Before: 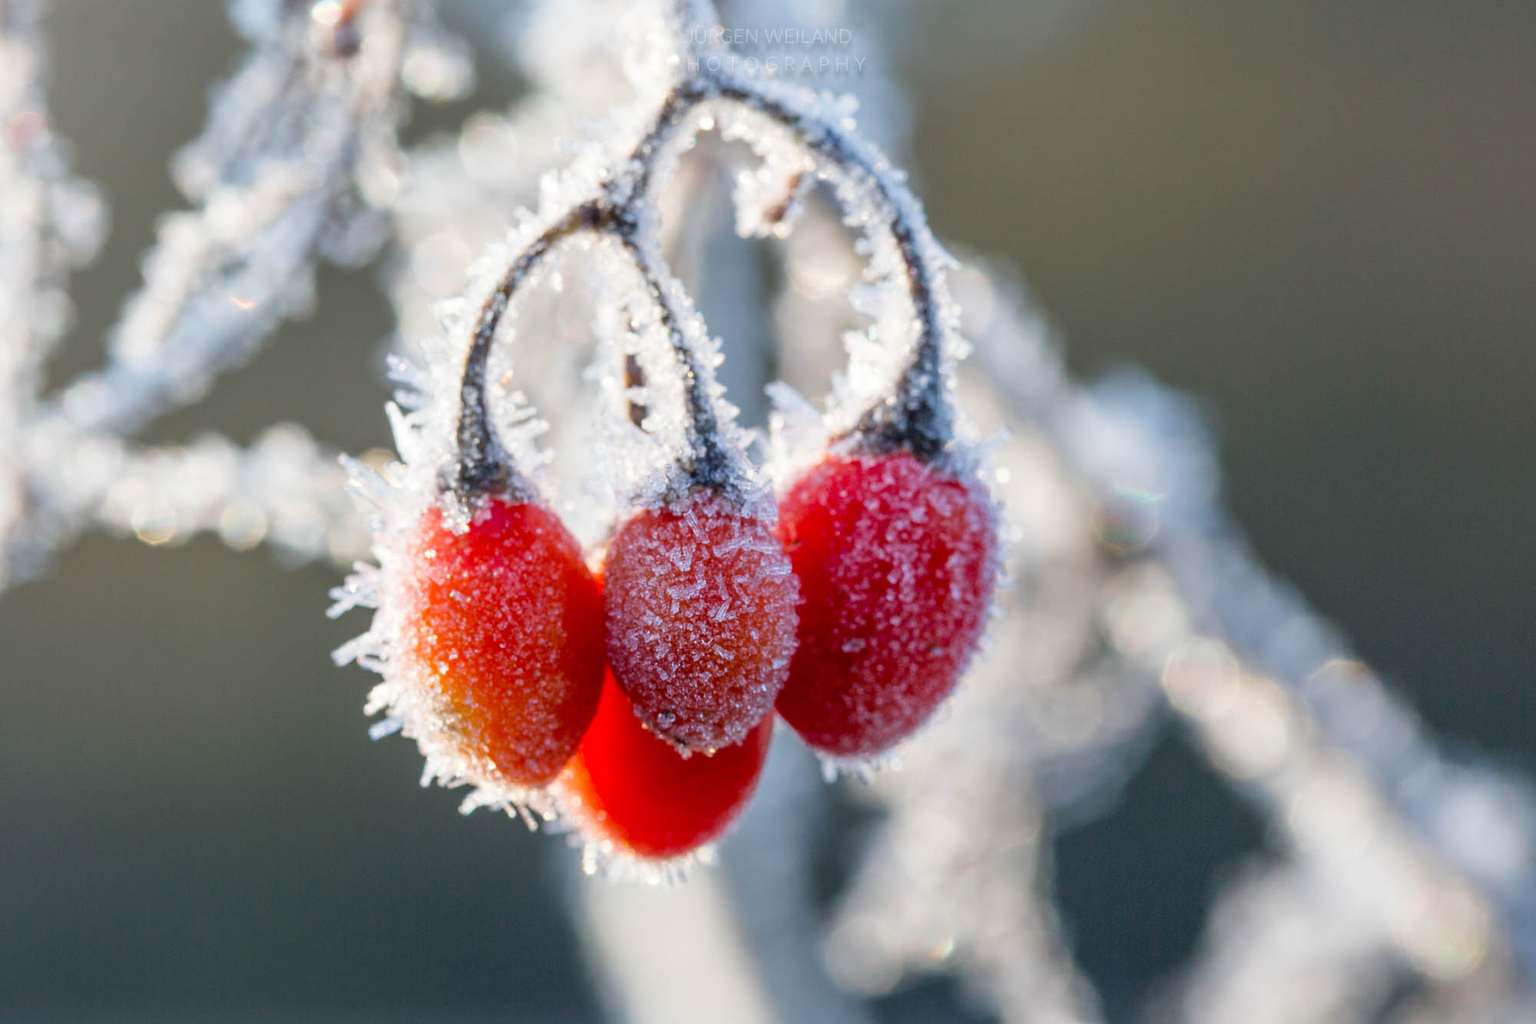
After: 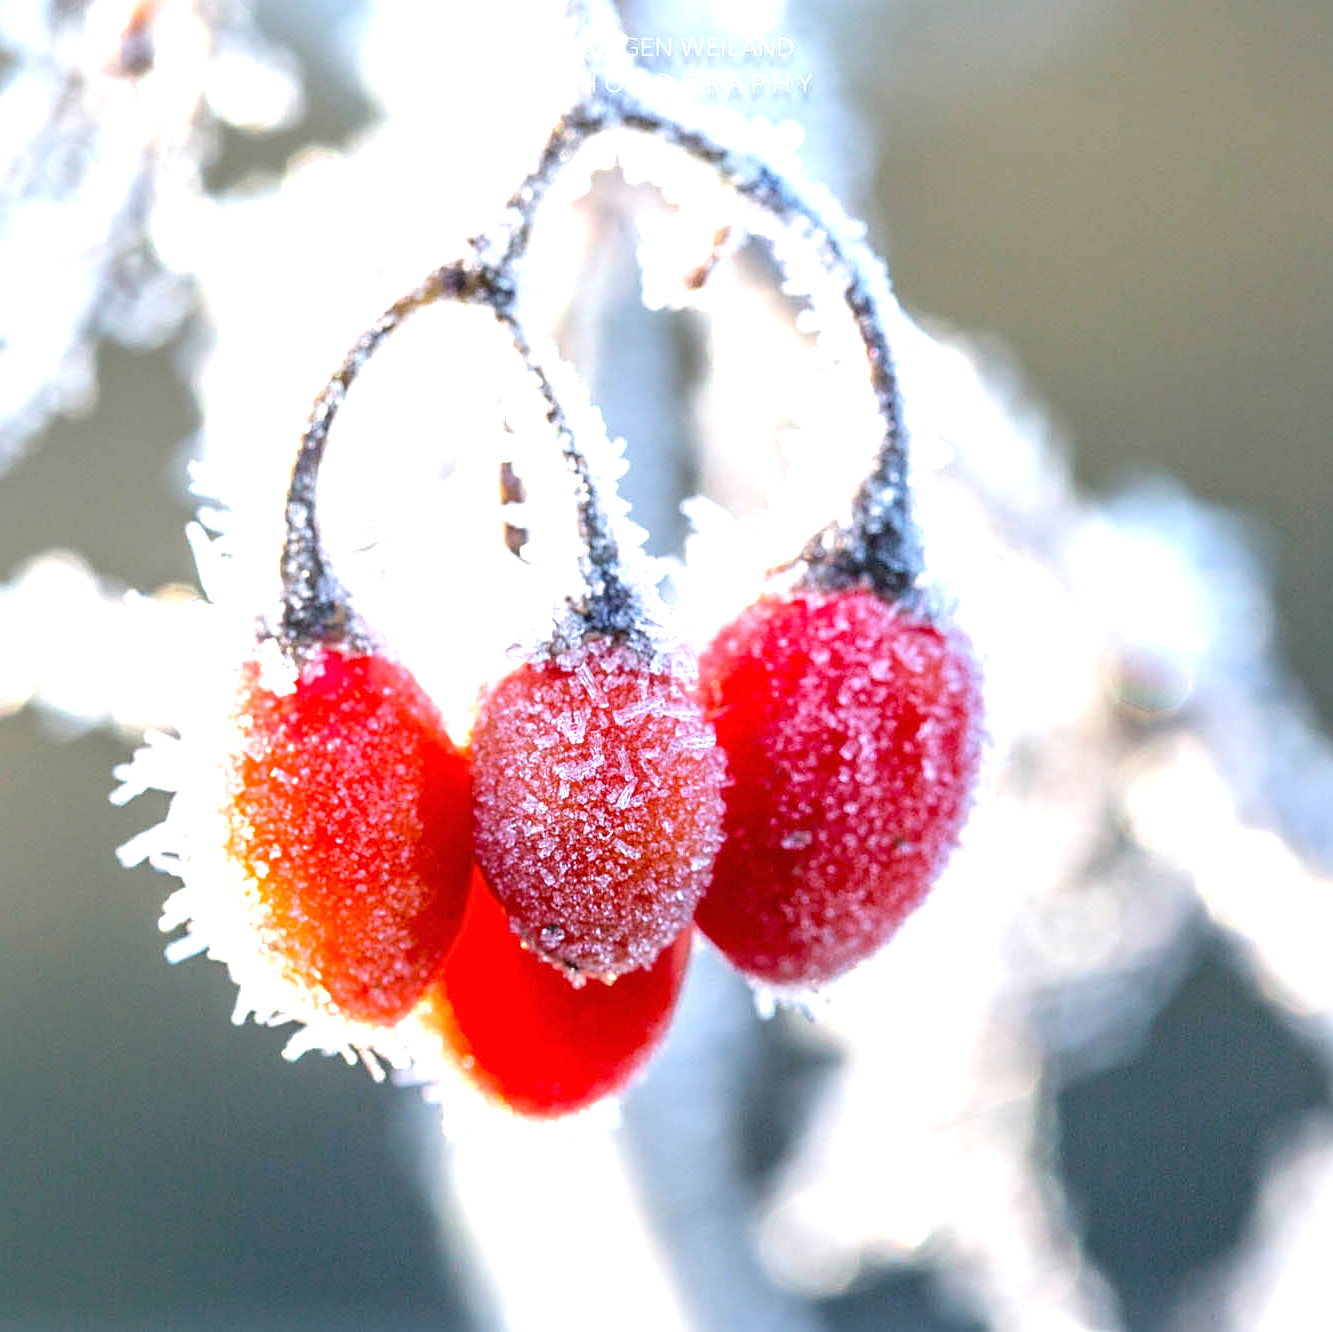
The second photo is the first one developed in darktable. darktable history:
white balance: red 1.004, blue 1.024
sharpen: on, module defaults
crop and rotate: left 15.754%, right 17.579%
exposure: black level correction 0, exposure 1.1 EV, compensate exposure bias true, compensate highlight preservation false
